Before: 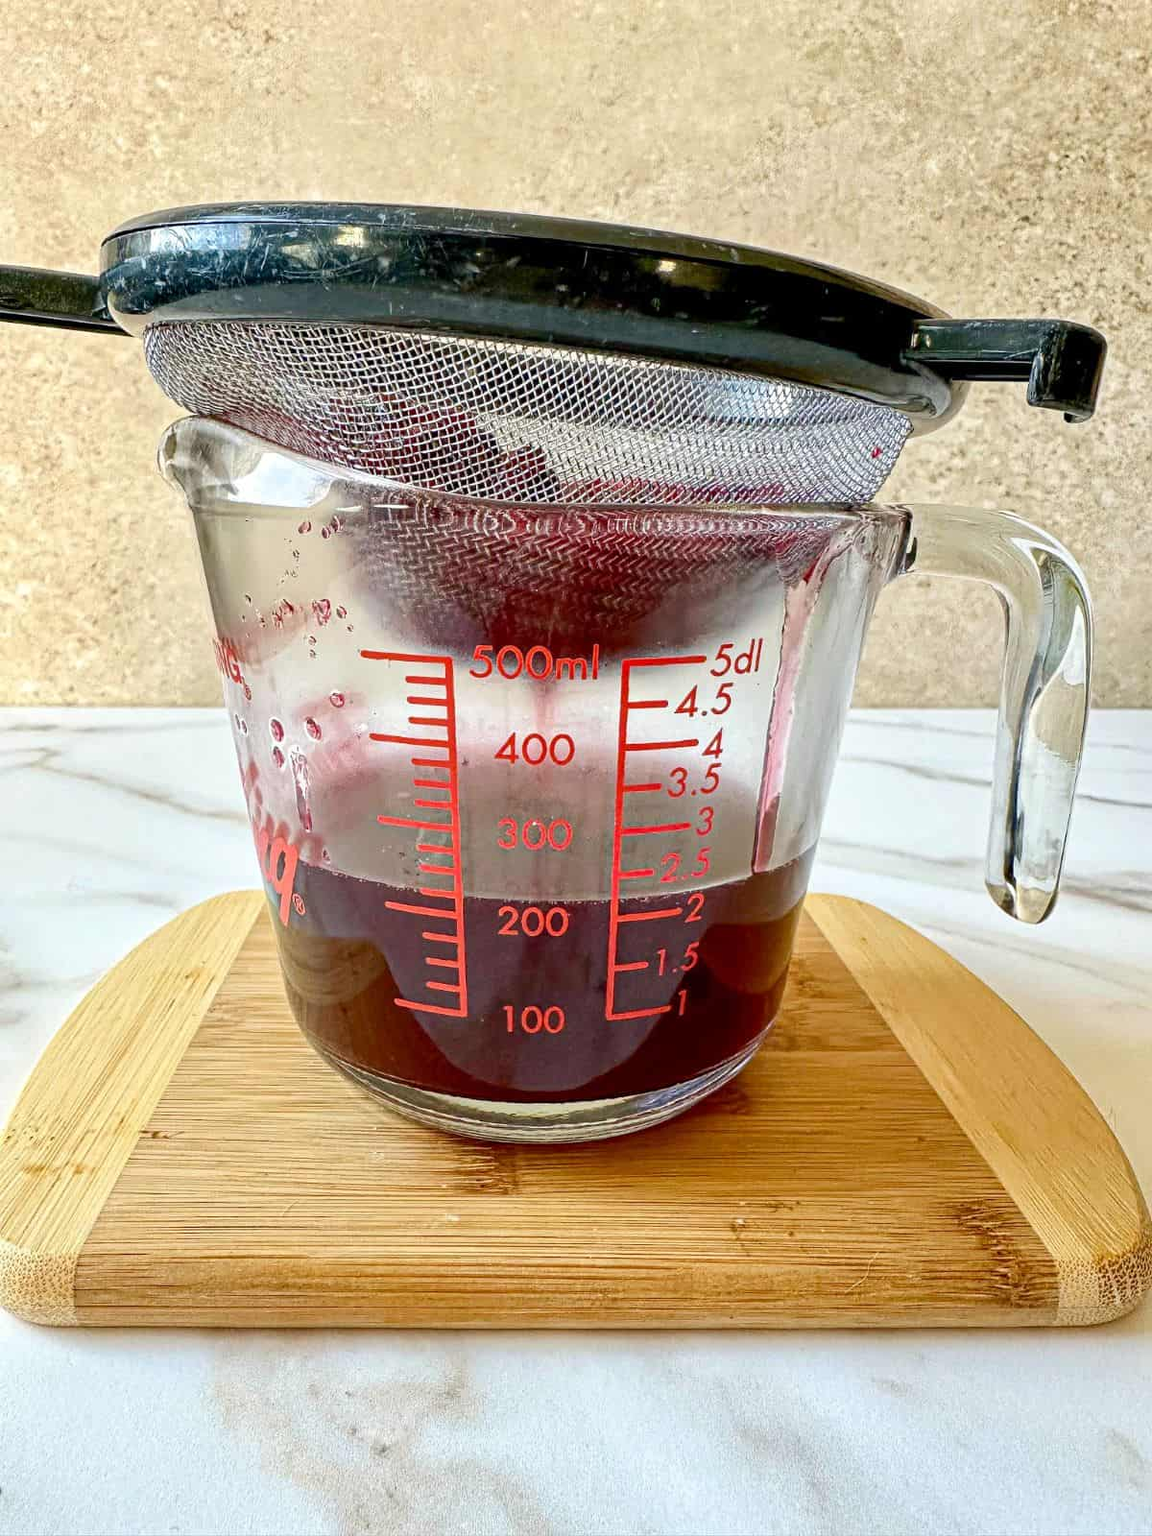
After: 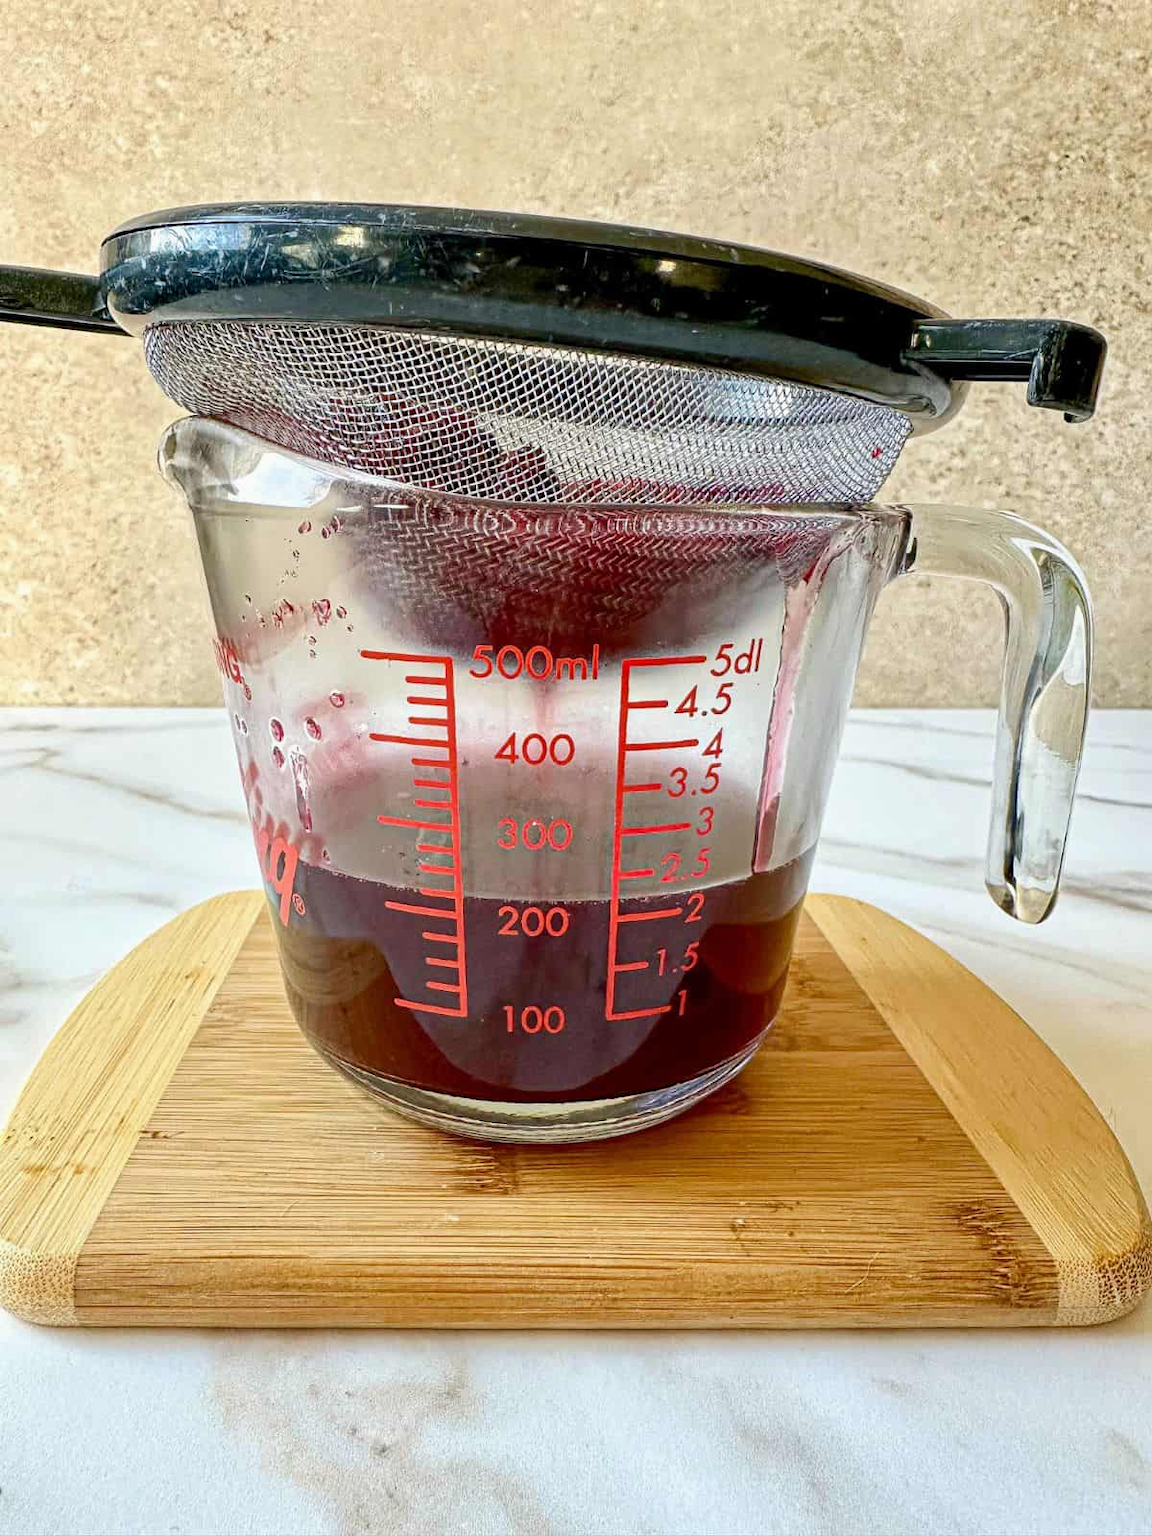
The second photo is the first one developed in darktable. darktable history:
exposure: exposure -0.052 EV, compensate exposure bias true, compensate highlight preservation false
